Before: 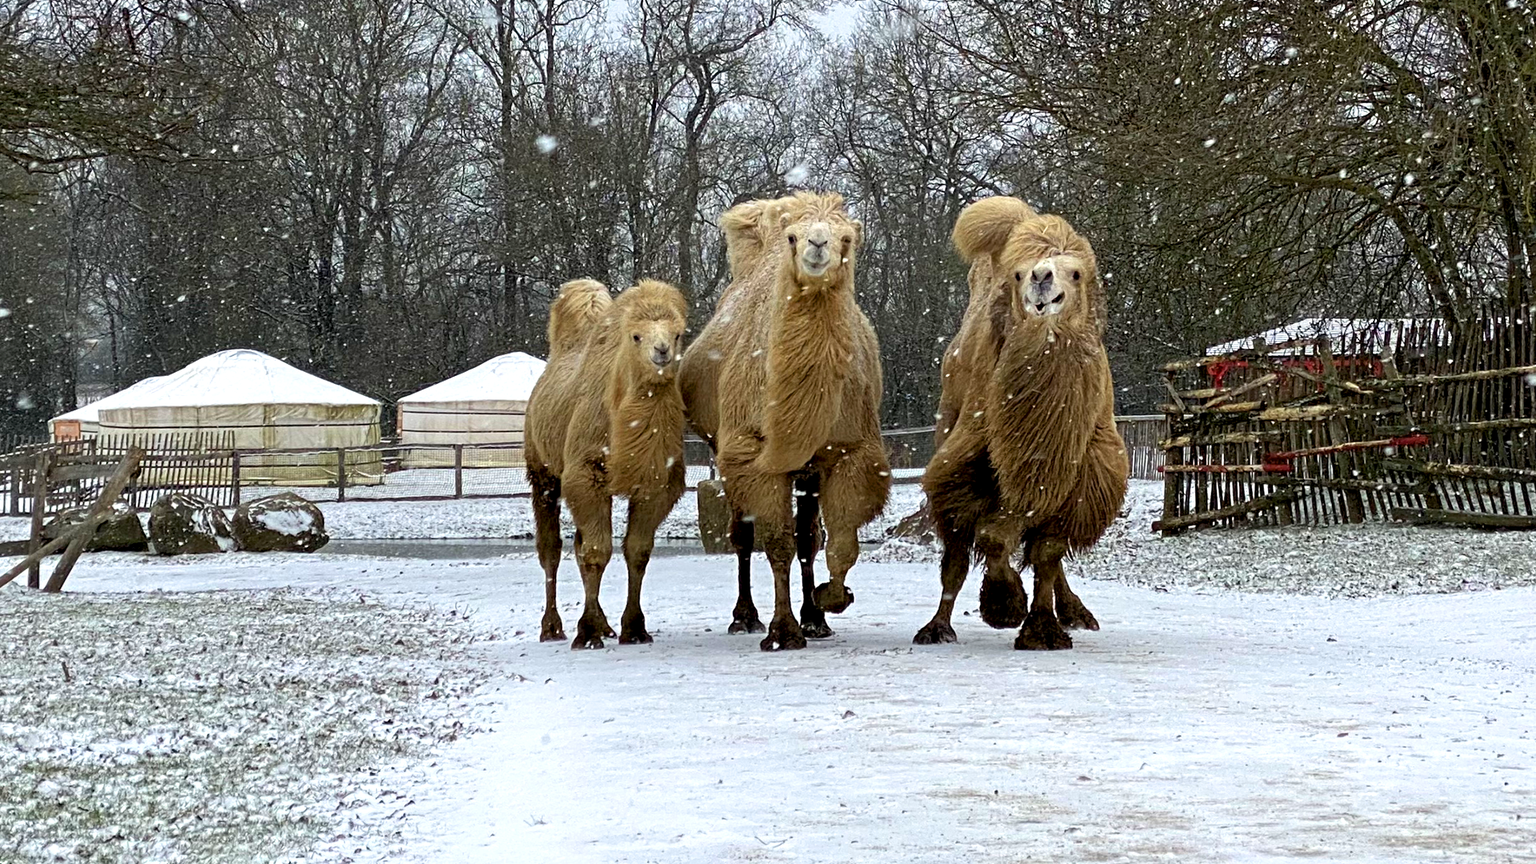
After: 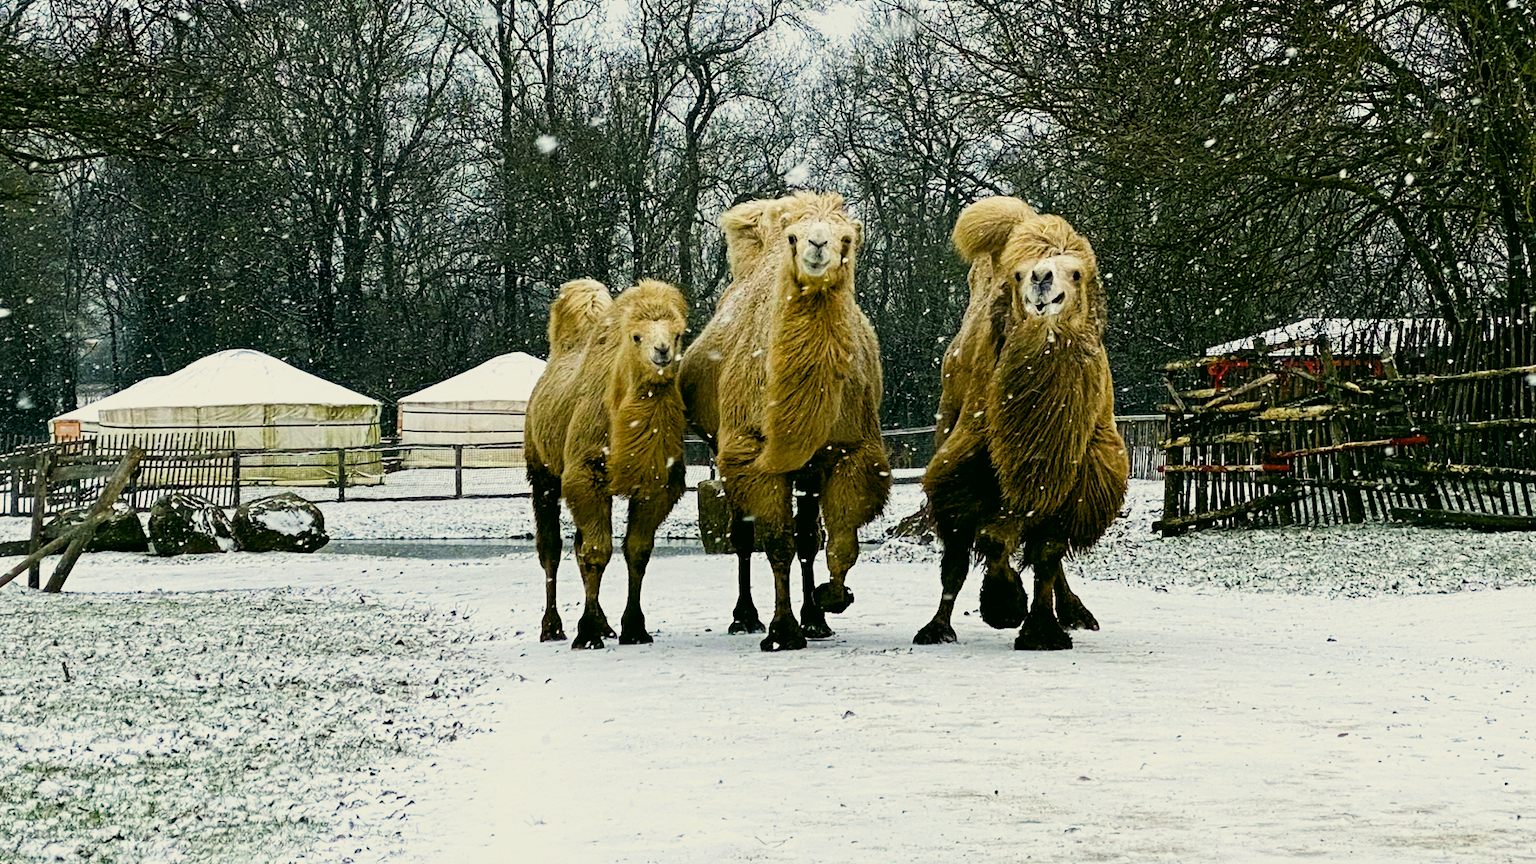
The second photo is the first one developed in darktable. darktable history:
sigmoid: contrast 1.8
color correction: highlights a* -0.482, highlights b* 9.48, shadows a* -9.48, shadows b* 0.803
